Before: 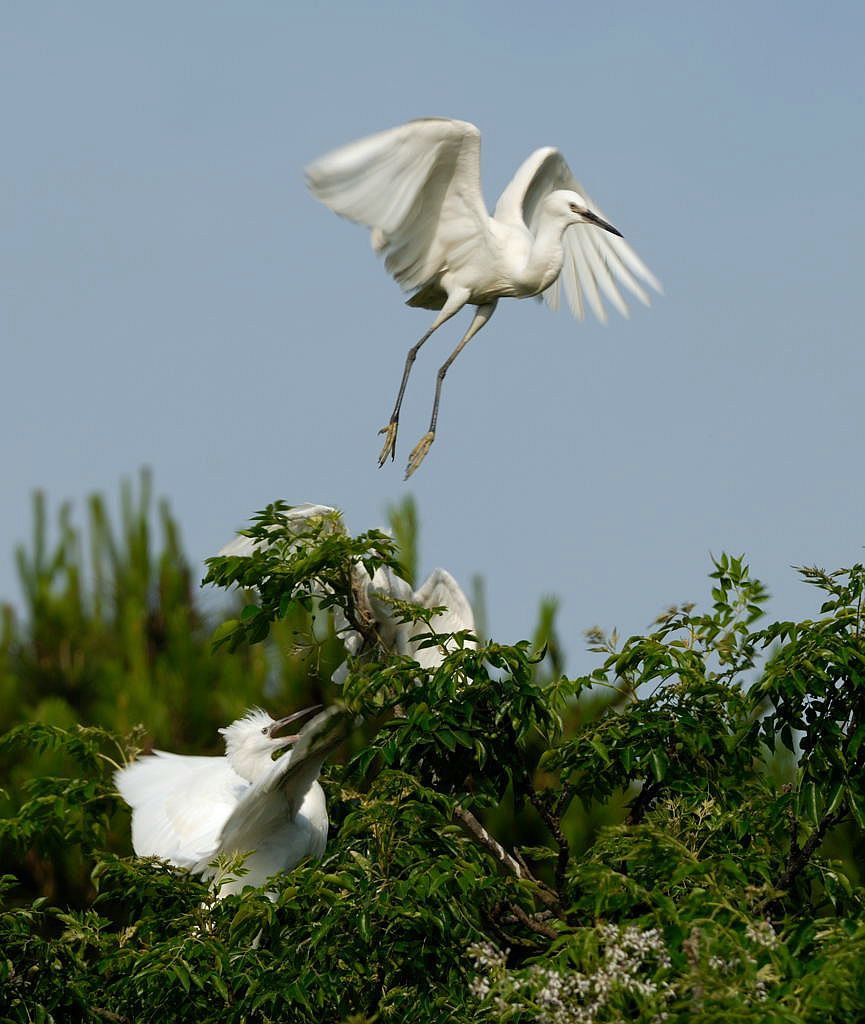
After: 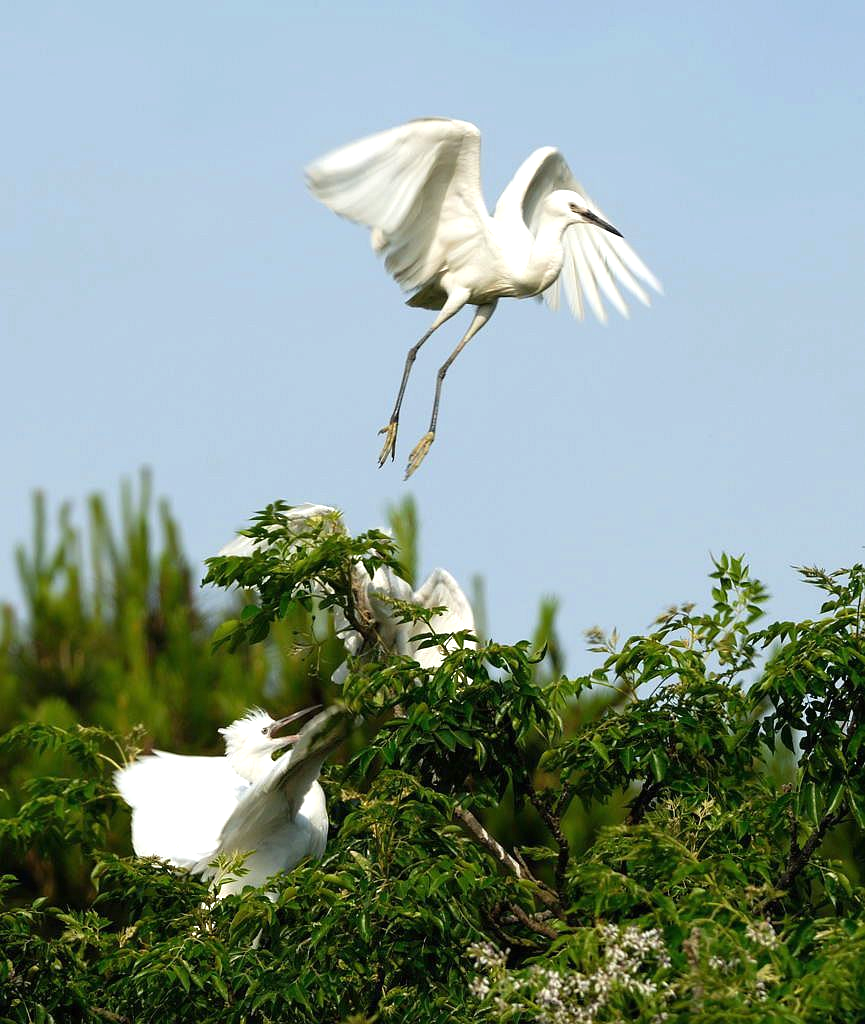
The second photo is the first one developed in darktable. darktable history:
exposure: black level correction 0, exposure 0.694 EV, compensate highlight preservation false
color correction: highlights a* -0.247, highlights b* -0.109
